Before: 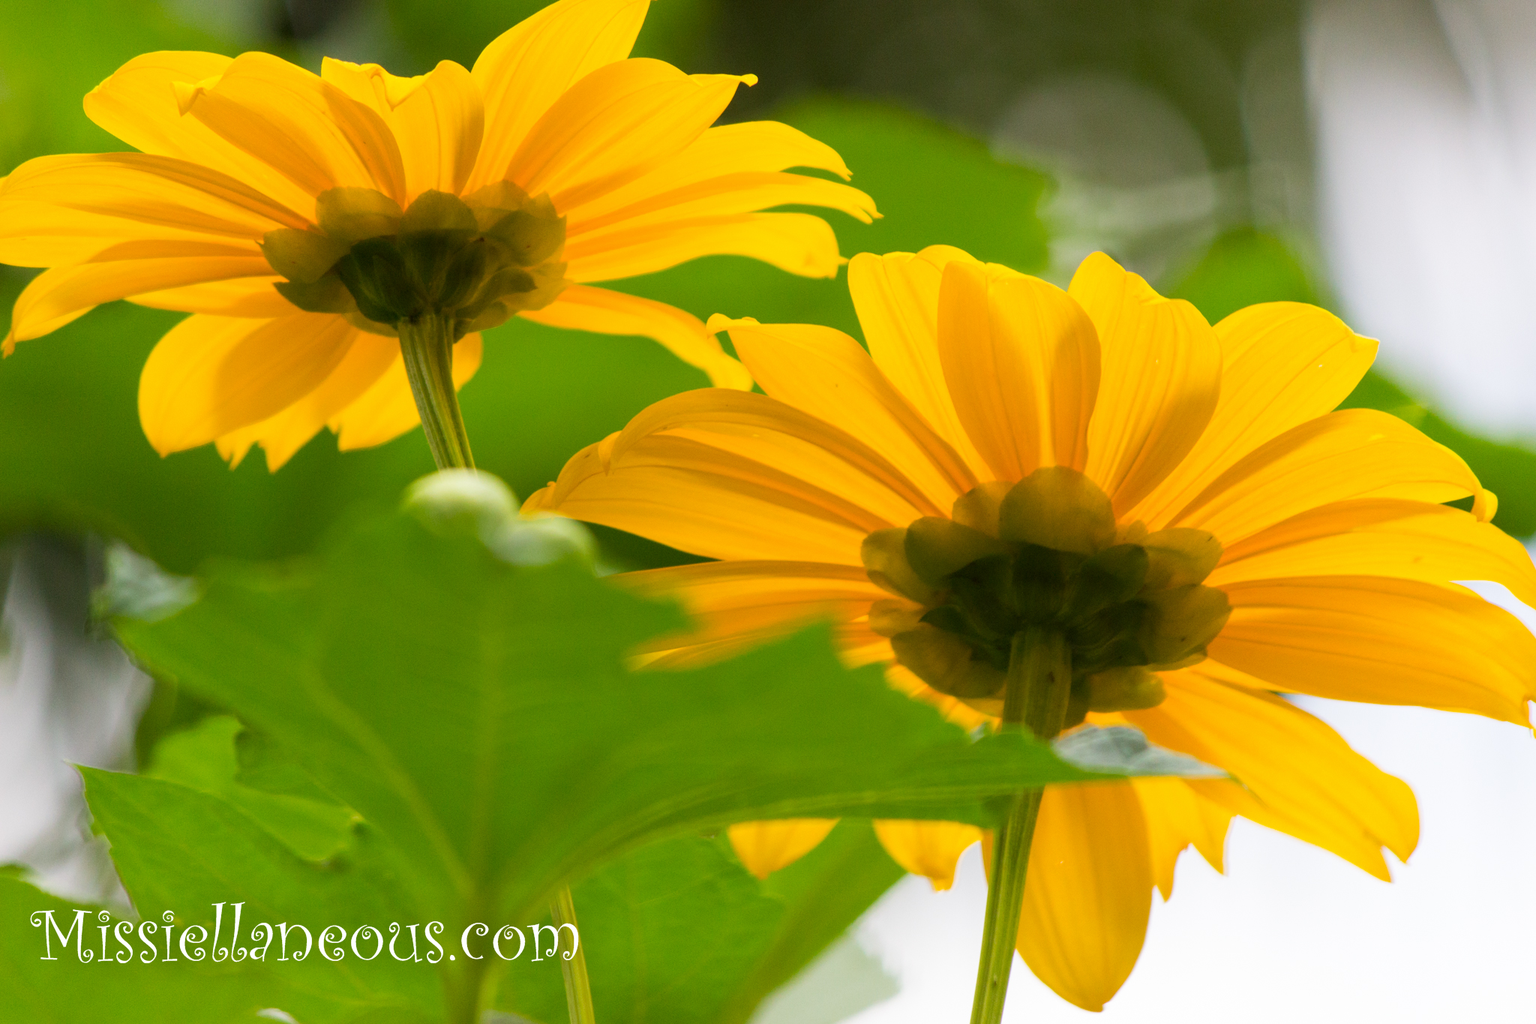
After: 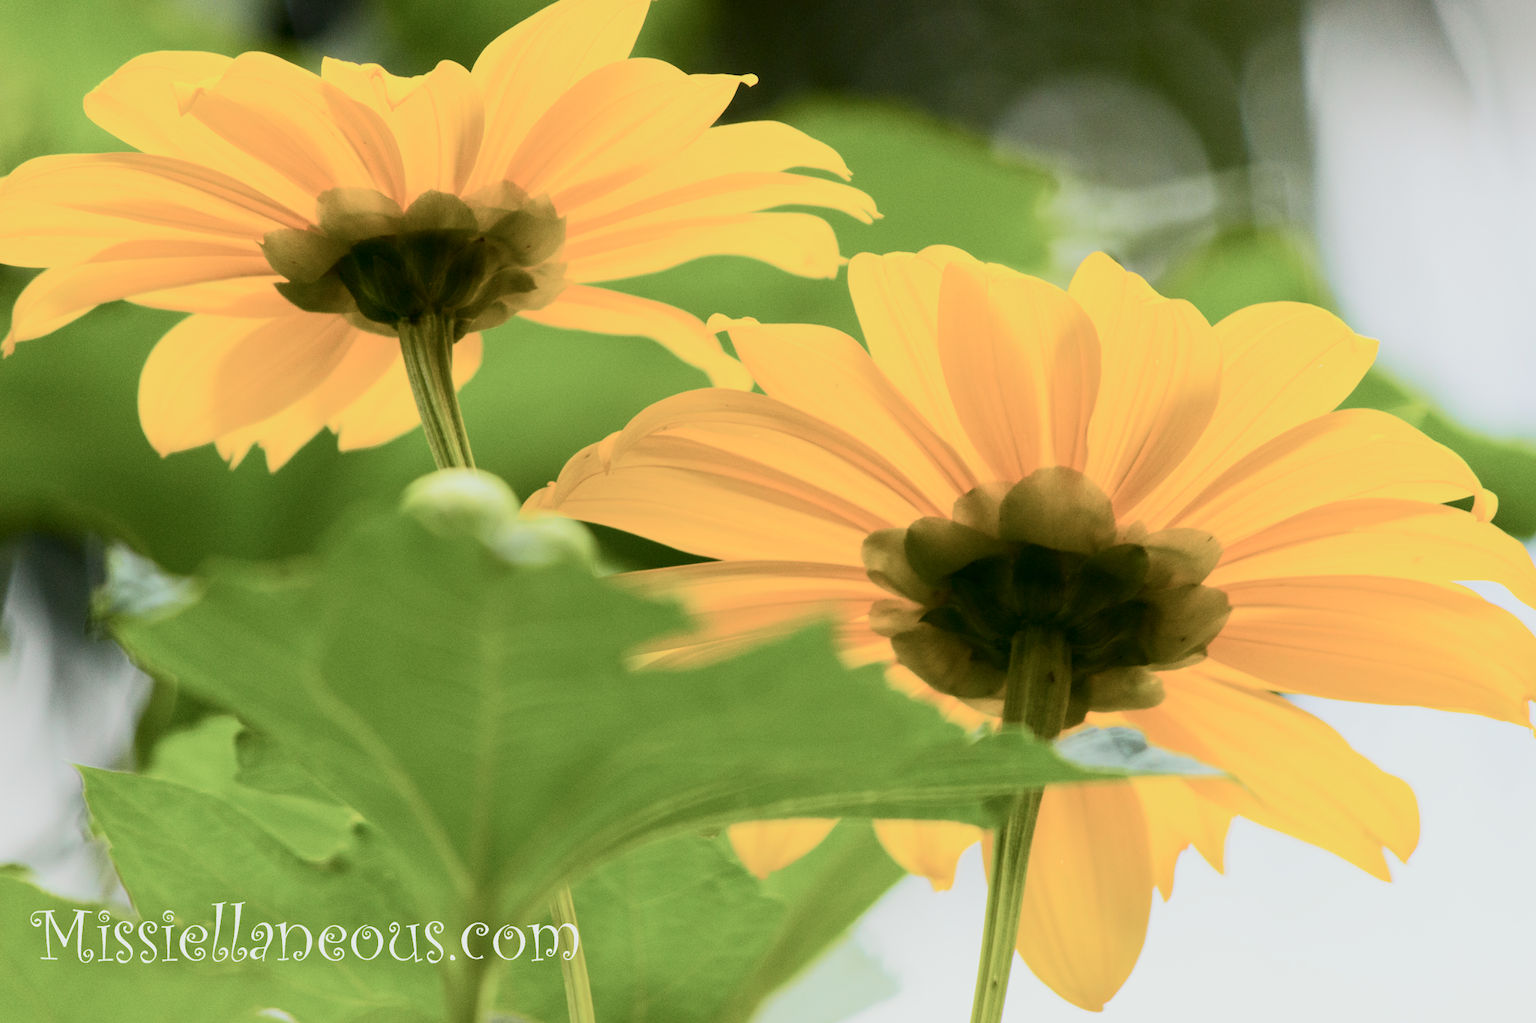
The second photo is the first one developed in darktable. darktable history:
tone curve: curves: ch0 [(0, 0.017) (0.091, 0.046) (0.298, 0.287) (0.439, 0.482) (0.64, 0.729) (0.785, 0.817) (0.995, 0.917)]; ch1 [(0, 0) (0.384, 0.365) (0.463, 0.447) (0.486, 0.474) (0.503, 0.497) (0.526, 0.52) (0.555, 0.564) (0.578, 0.595) (0.638, 0.644) (0.766, 0.773) (1, 1)]; ch2 [(0, 0) (0.374, 0.344) (0.449, 0.434) (0.501, 0.501) (0.528, 0.519) (0.569, 0.589) (0.61, 0.646) (0.666, 0.688) (1, 1)], color space Lab, independent channels, preserve colors none
contrast brightness saturation: contrast 0.1, saturation -0.36
